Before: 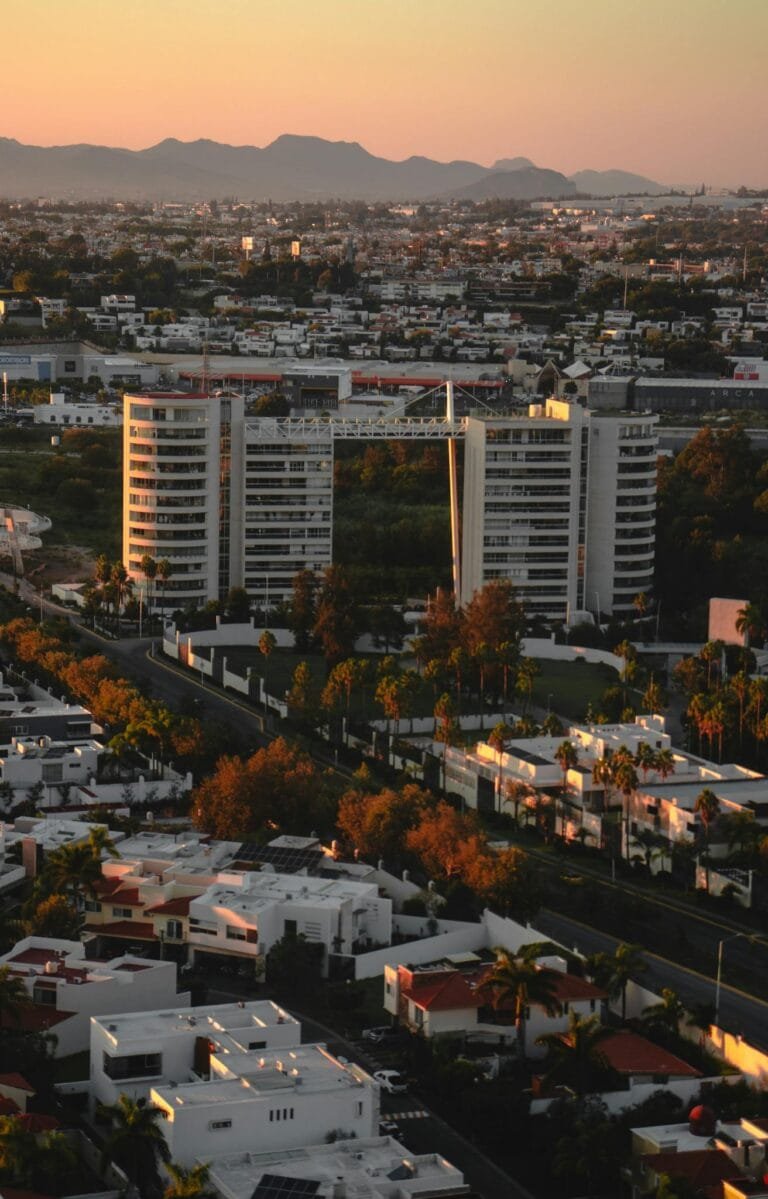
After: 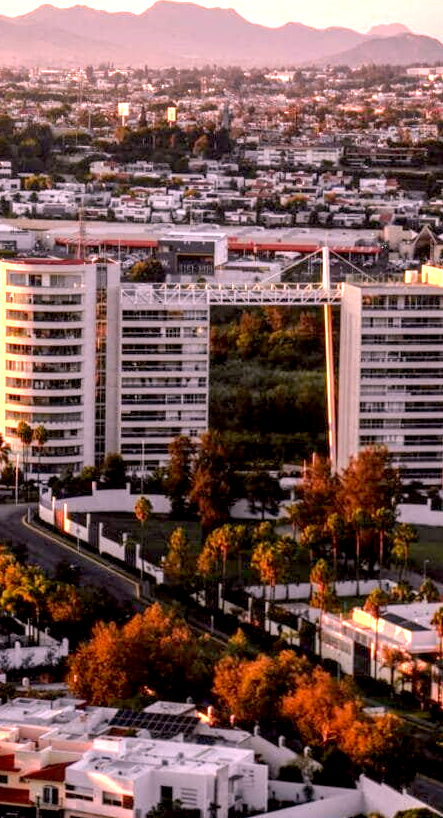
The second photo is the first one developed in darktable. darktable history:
shadows and highlights: shadows -12.5, white point adjustment 4, highlights 28.33
crop: left 16.202%, top 11.208%, right 26.045%, bottom 20.557%
exposure: black level correction 0.011, exposure 1.088 EV, compensate exposure bias true, compensate highlight preservation false
local contrast: on, module defaults
white balance: red 1.188, blue 1.11
